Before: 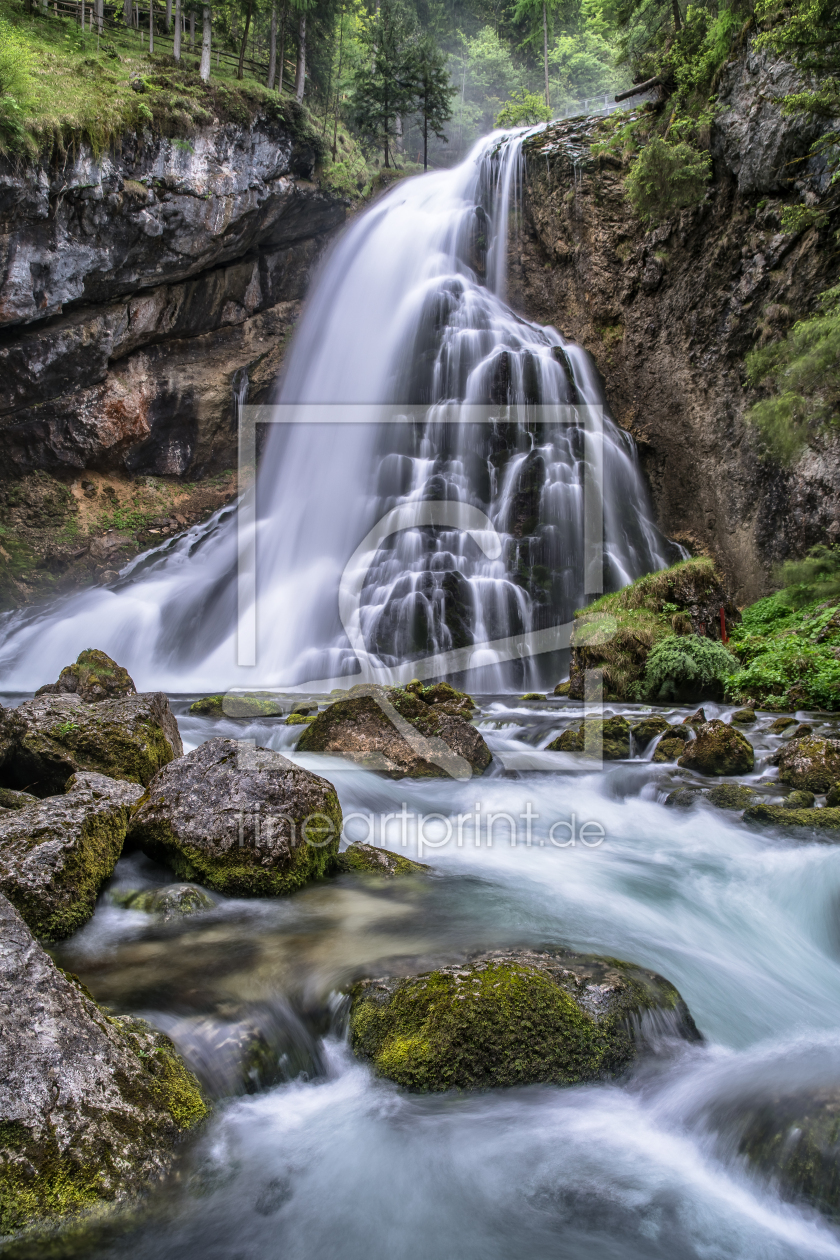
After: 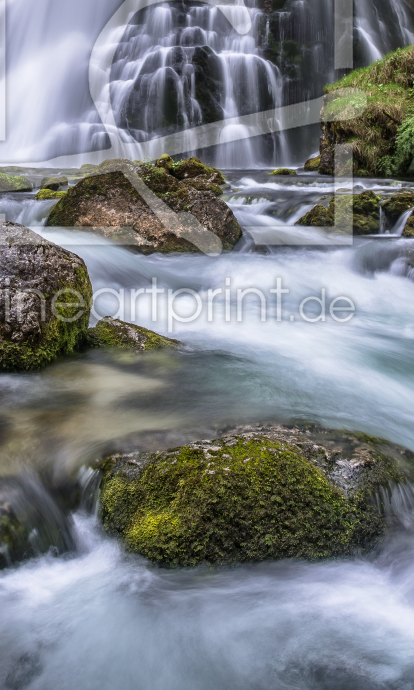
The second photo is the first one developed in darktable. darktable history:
crop: left 29.83%, top 41.723%, right 20.87%, bottom 3.469%
